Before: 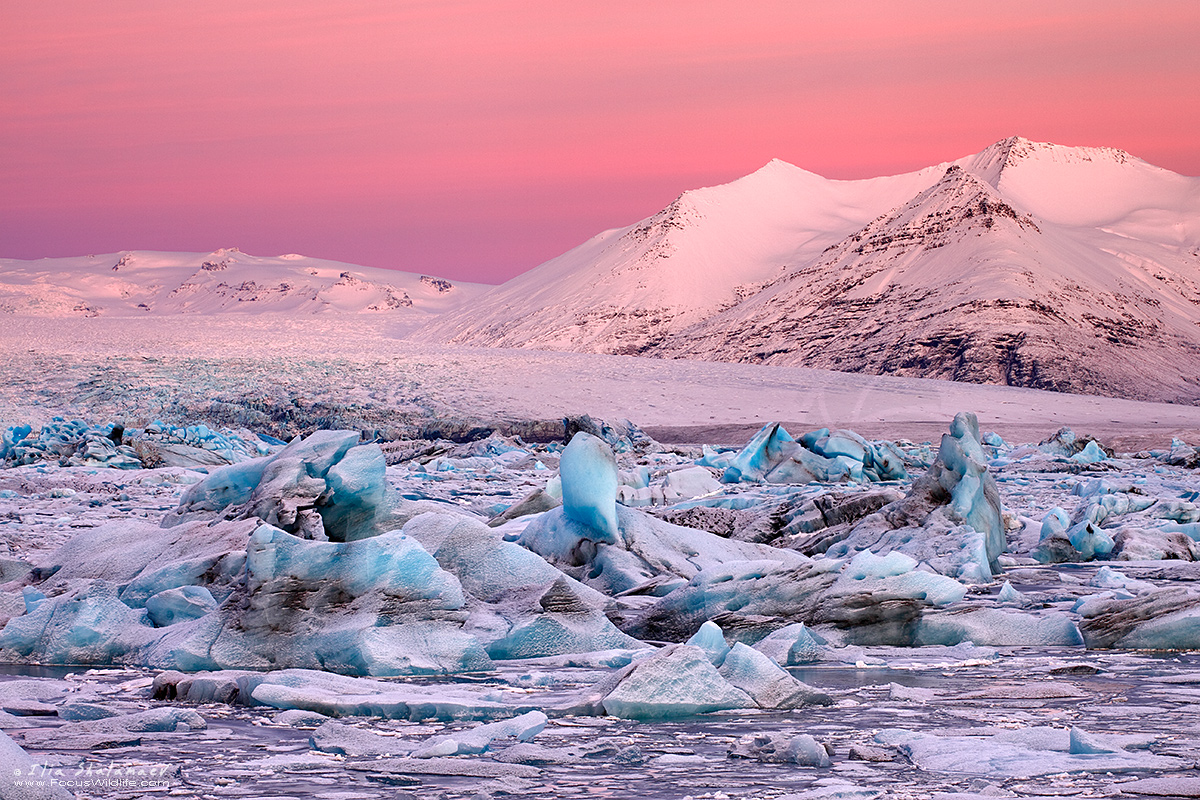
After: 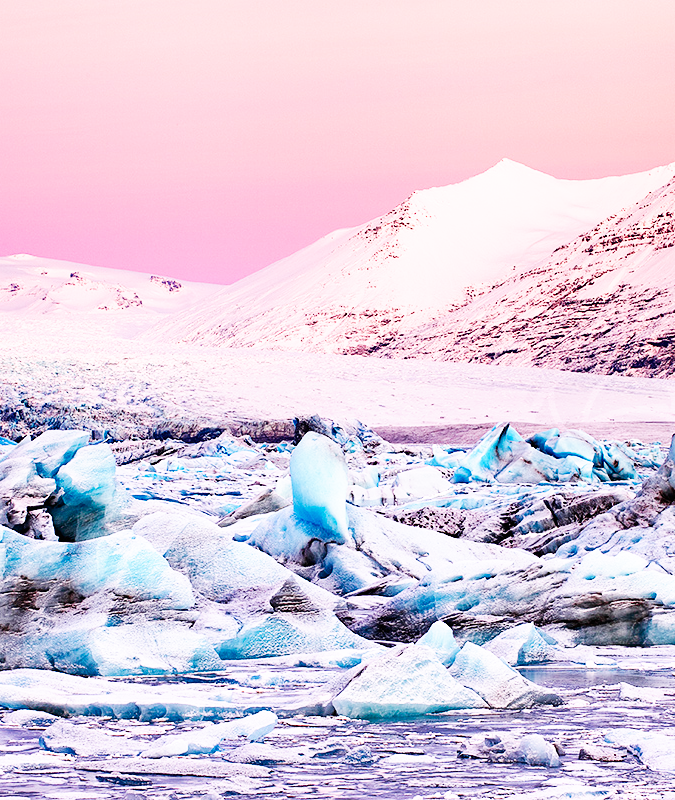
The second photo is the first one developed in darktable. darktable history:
crop and rotate: left 22.516%, right 21.234%
base curve: curves: ch0 [(0, 0) (0.007, 0.004) (0.027, 0.03) (0.046, 0.07) (0.207, 0.54) (0.442, 0.872) (0.673, 0.972) (1, 1)], preserve colors none
